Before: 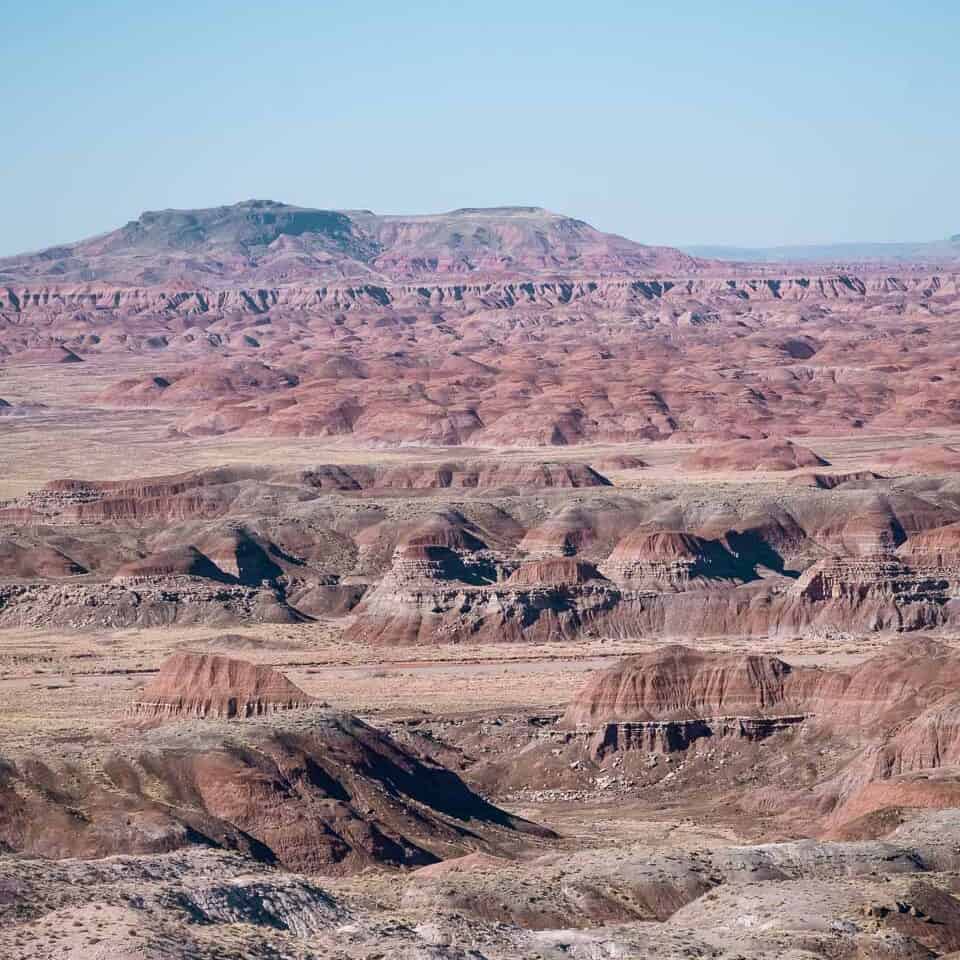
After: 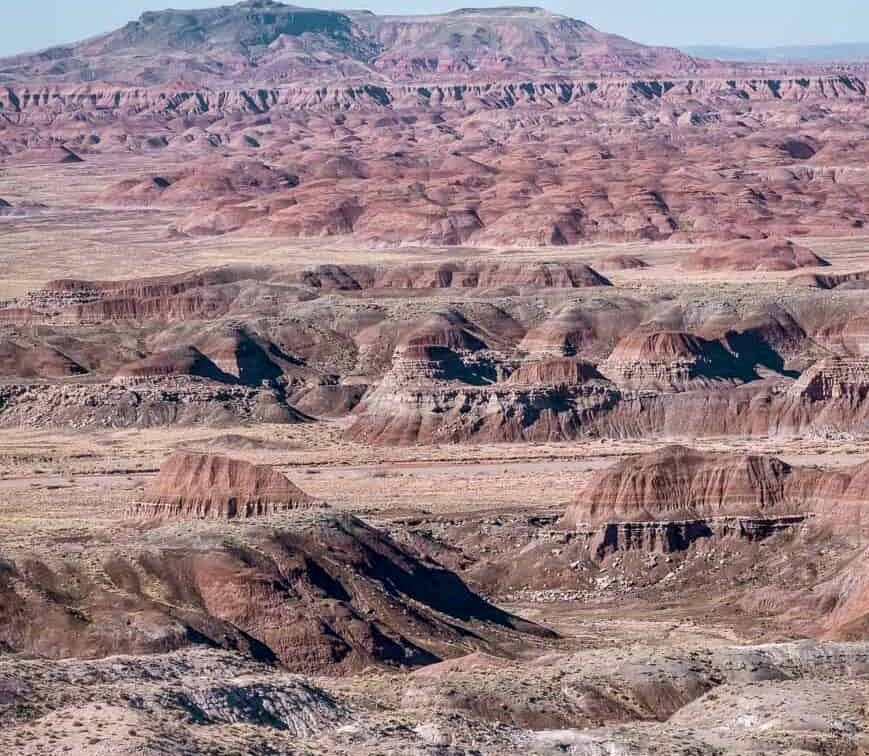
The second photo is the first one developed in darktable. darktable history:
crop: top 20.916%, right 9.437%, bottom 0.316%
local contrast: on, module defaults
